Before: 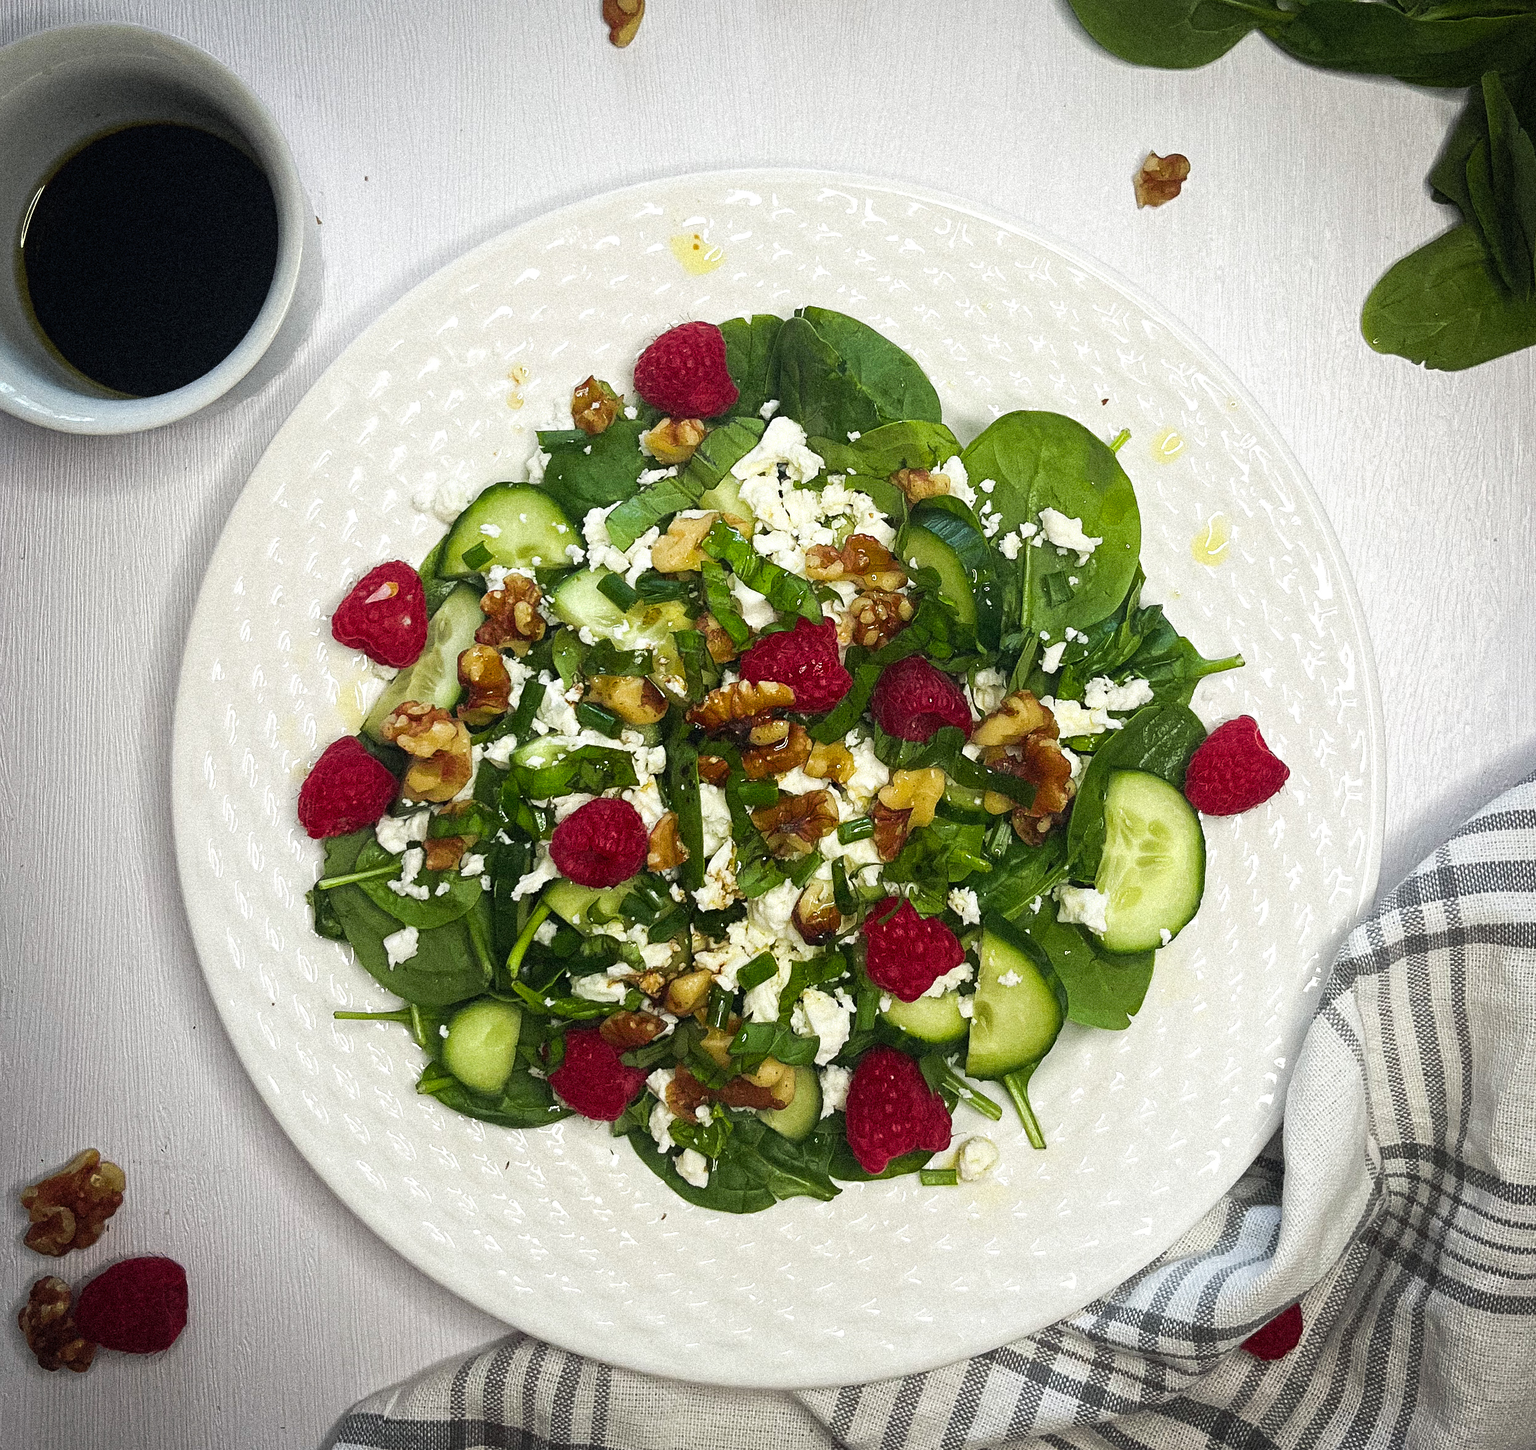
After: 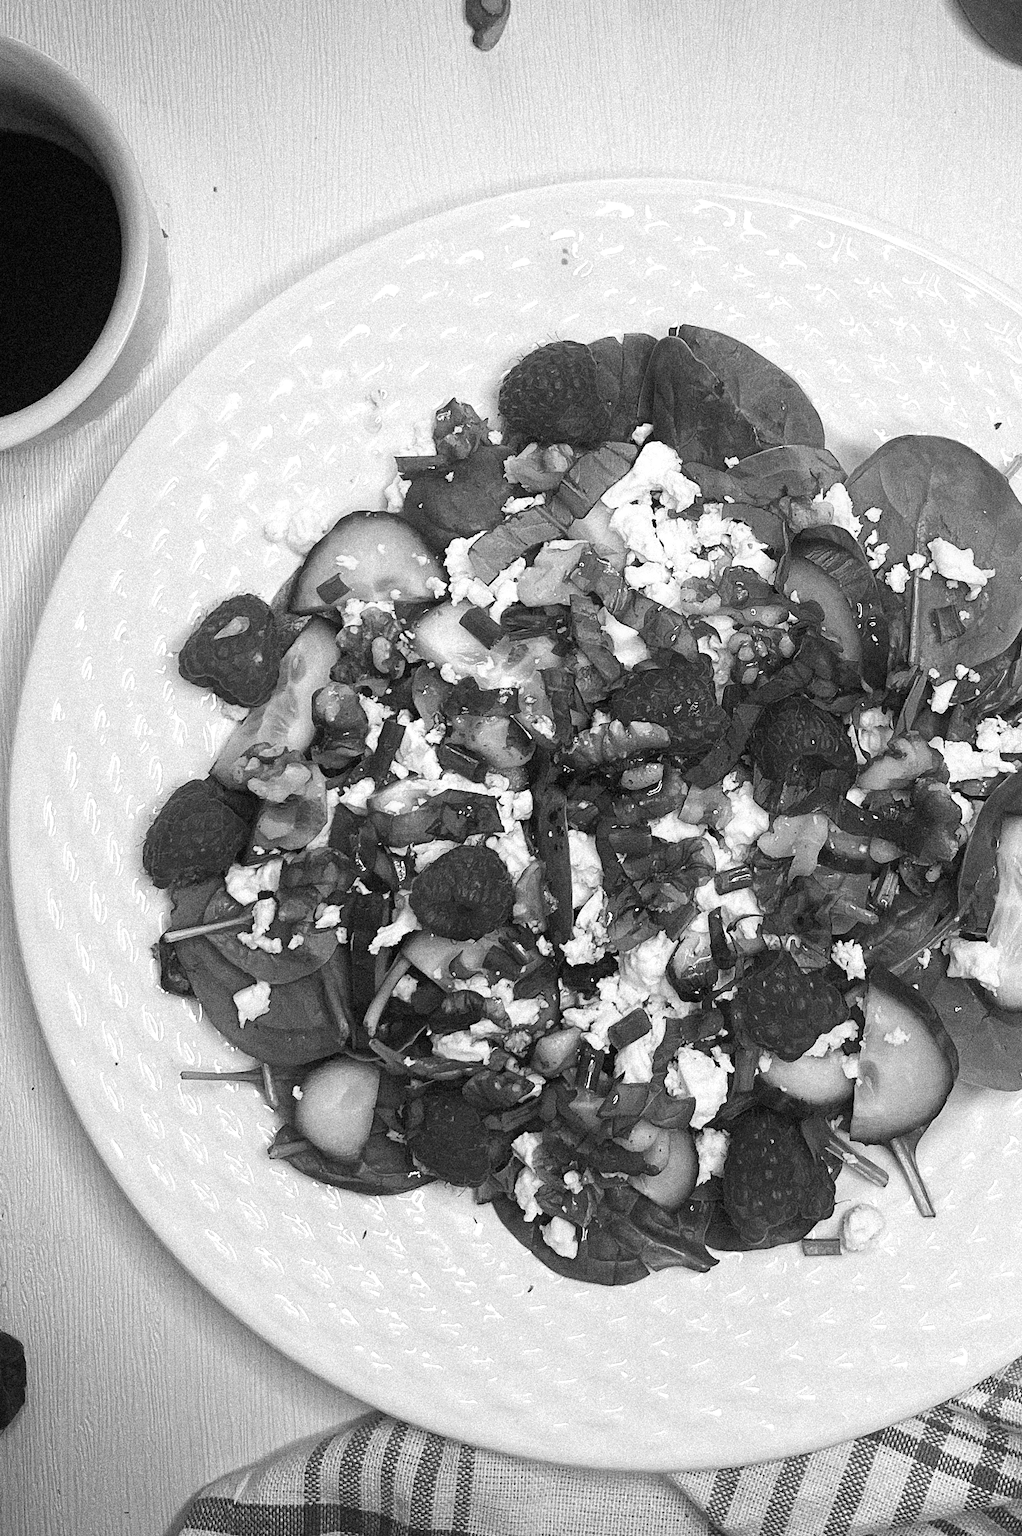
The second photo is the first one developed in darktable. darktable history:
monochrome: a -4.13, b 5.16, size 1
white balance: red 1.042, blue 1.17
crop: left 10.644%, right 26.528%
